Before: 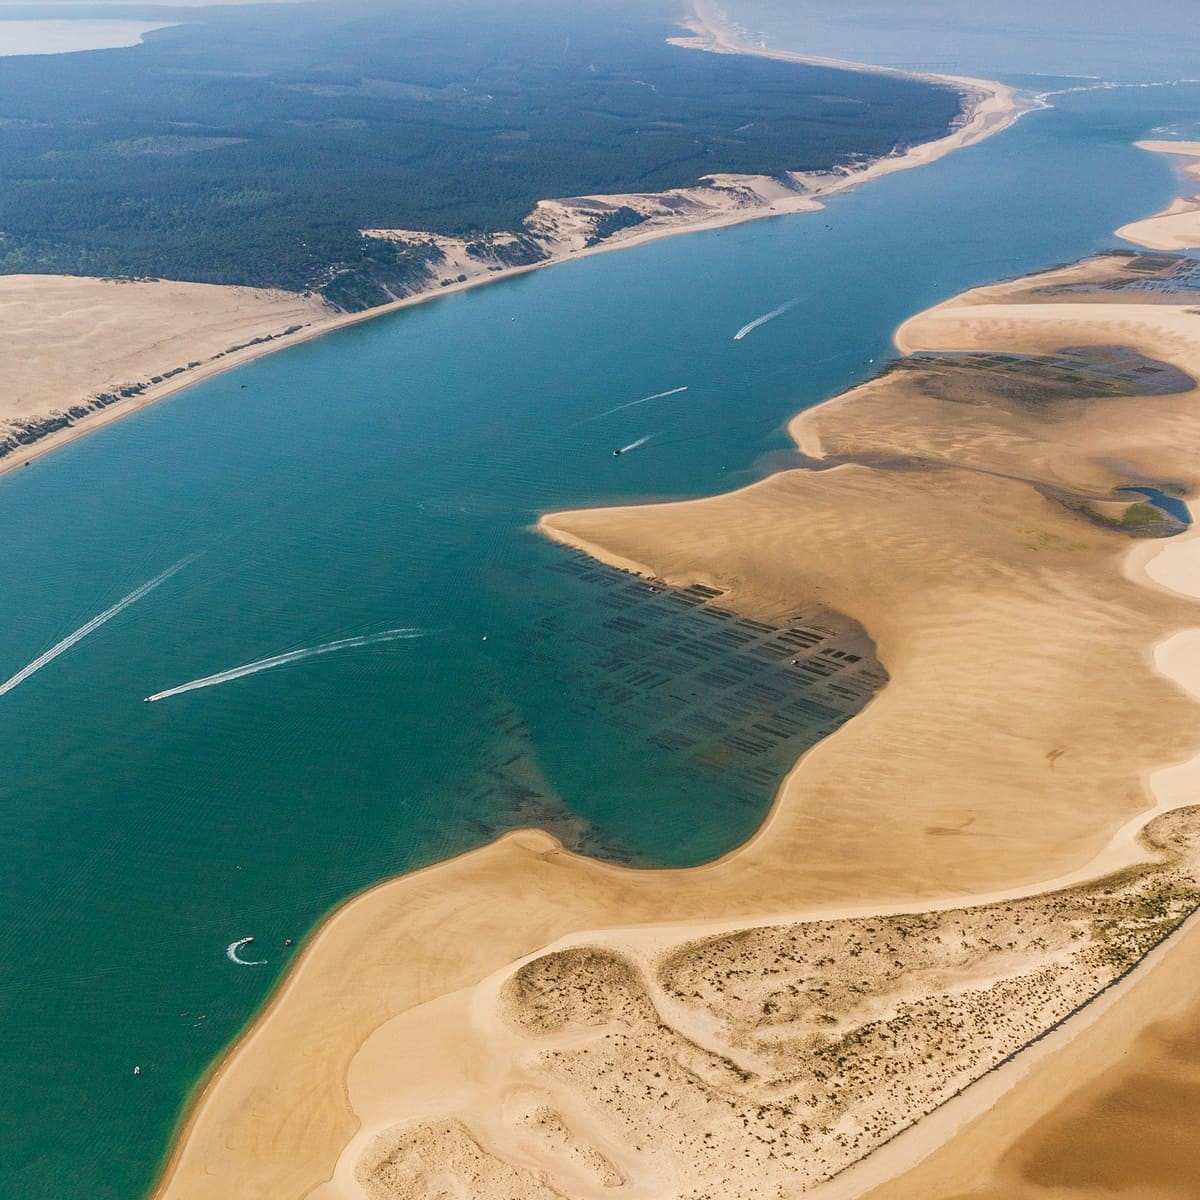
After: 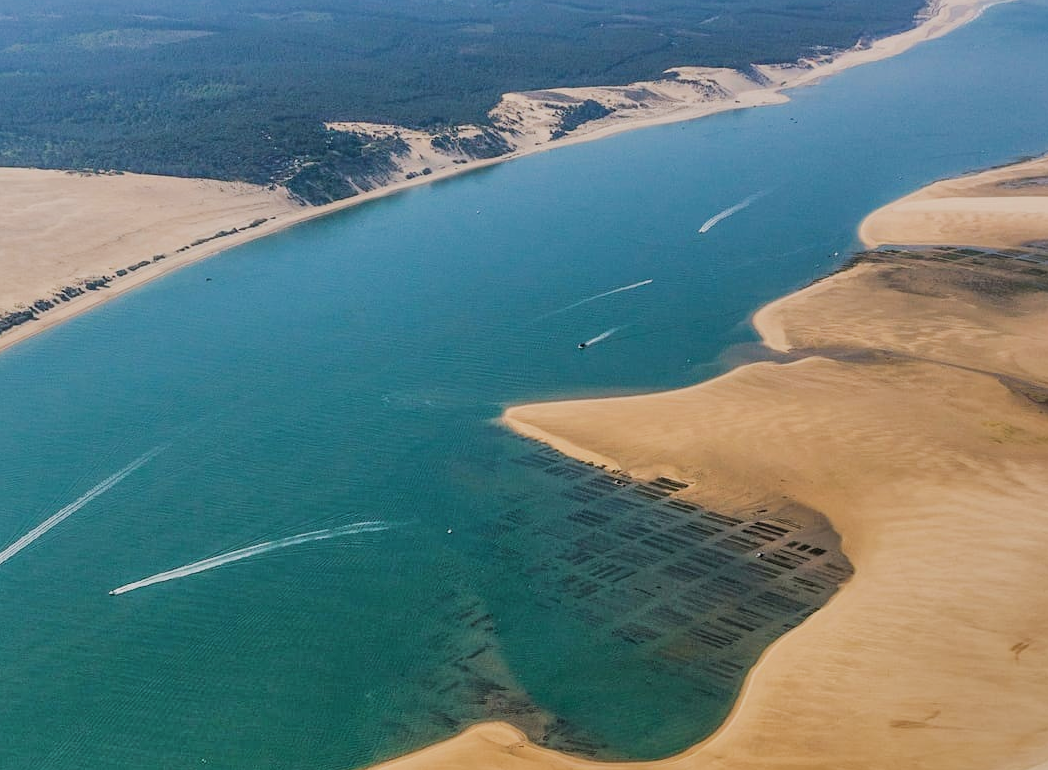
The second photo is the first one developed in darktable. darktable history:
exposure: exposure 0.124 EV, compensate highlight preservation false
crop: left 2.962%, top 8.943%, right 9.662%, bottom 26.853%
shadows and highlights: shadows 75.93, highlights -60.73, highlights color adjustment 0.209%, soften with gaussian
filmic rgb: middle gray luminance 29.16%, black relative exposure -10.39 EV, white relative exposure 5.49 EV, target black luminance 0%, hardness 3.95, latitude 1.71%, contrast 1.13, highlights saturation mix 5.65%, shadows ↔ highlights balance 15.59%
